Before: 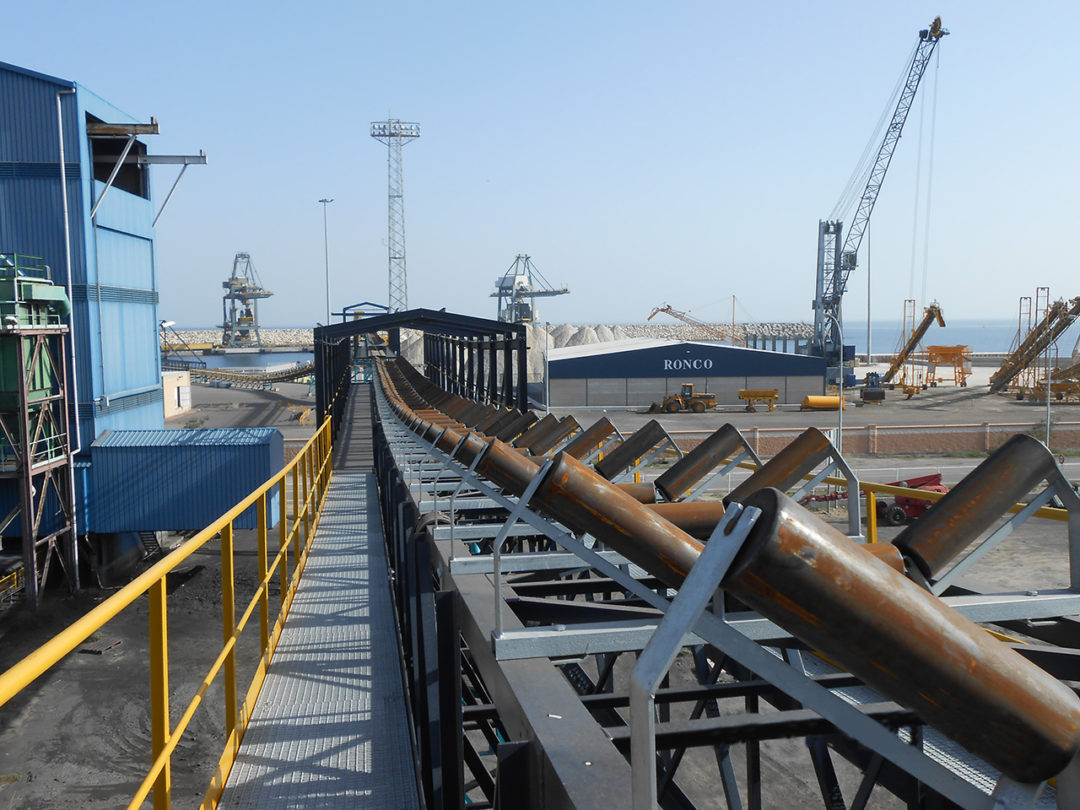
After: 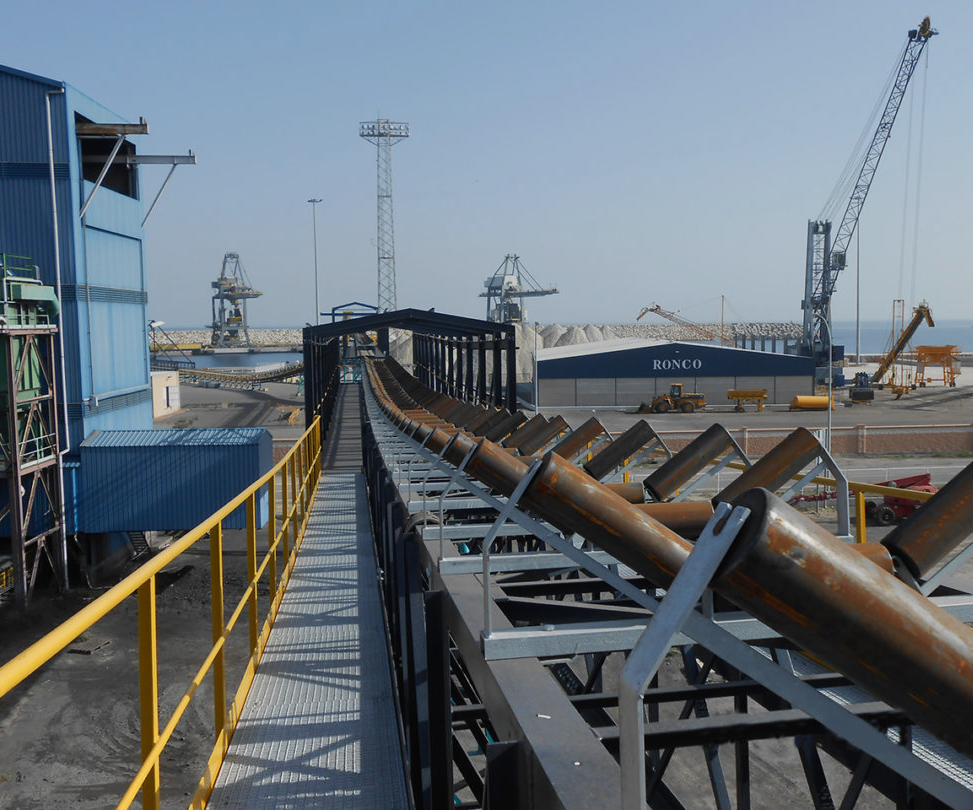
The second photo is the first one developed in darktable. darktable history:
graduated density: rotation 5.63°, offset 76.9
crop and rotate: left 1.088%, right 8.807%
